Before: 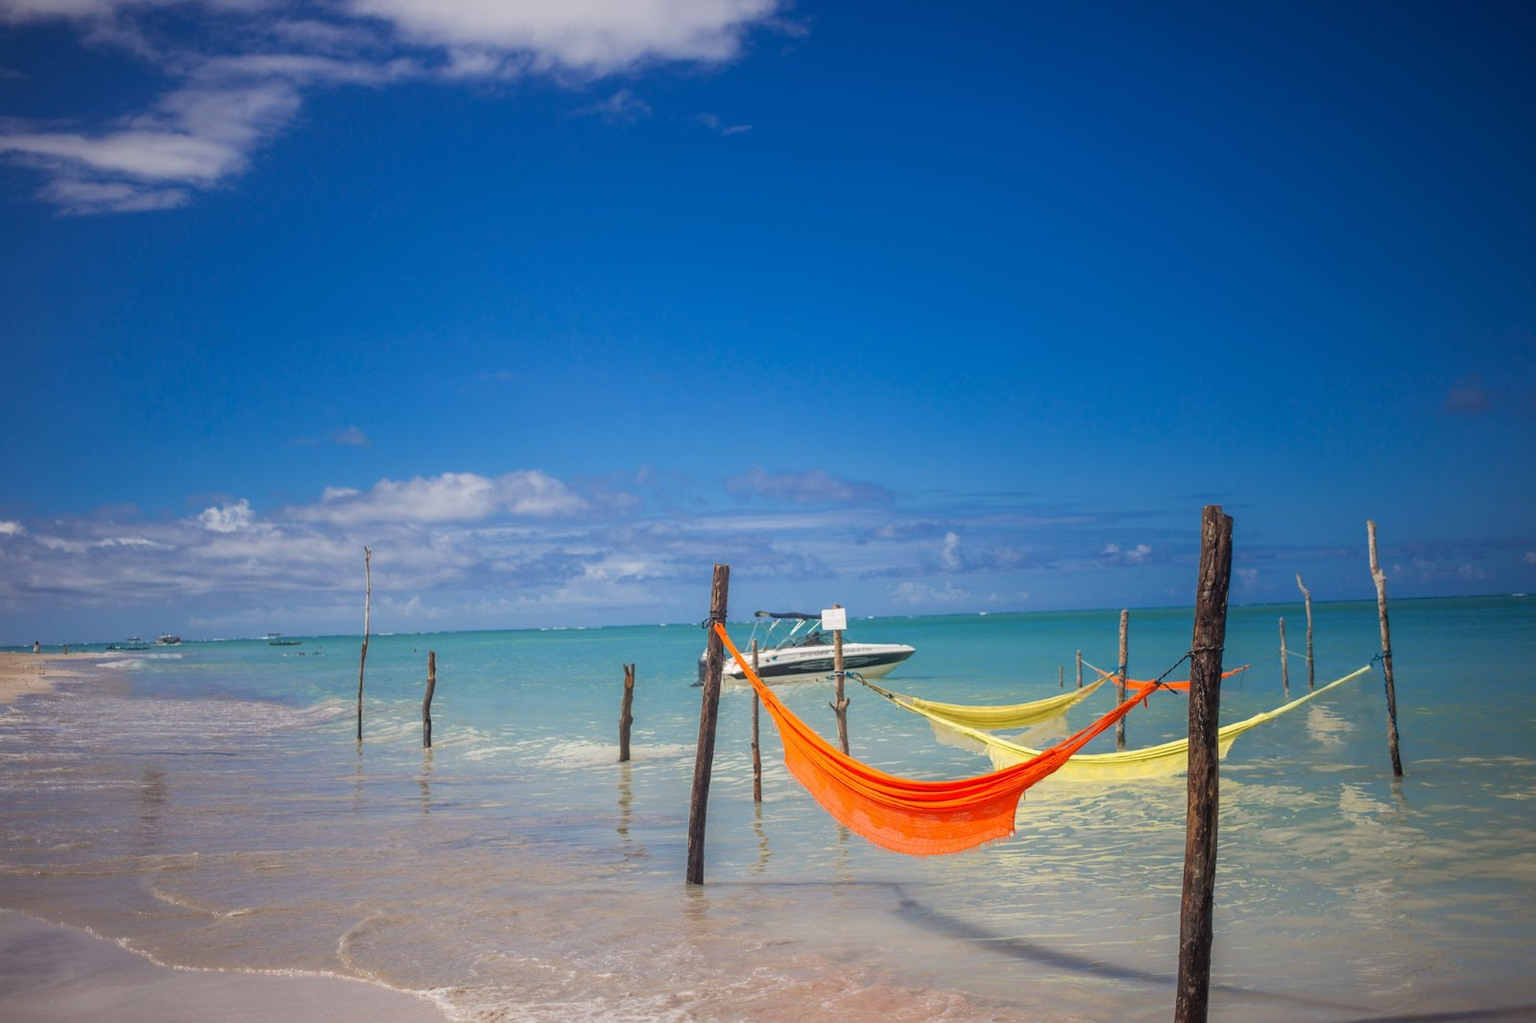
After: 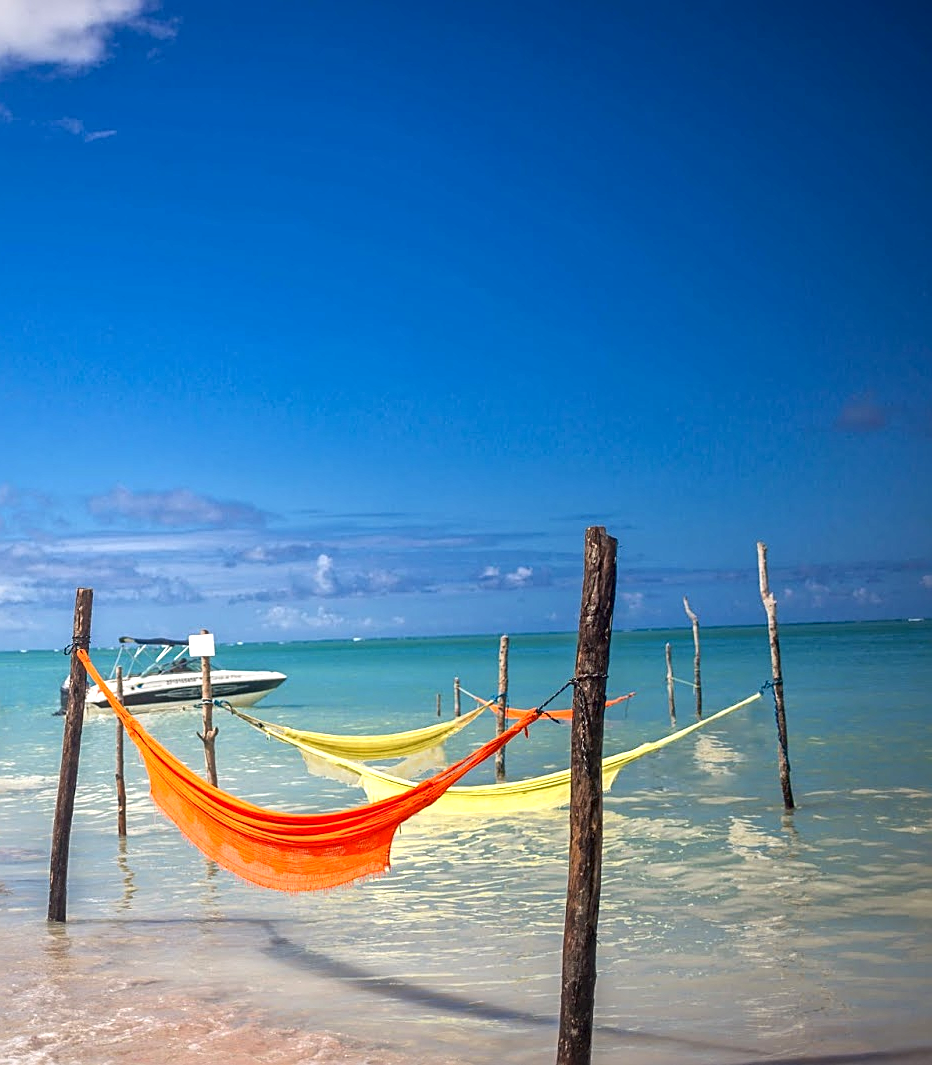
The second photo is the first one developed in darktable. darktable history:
exposure: black level correction 0.001, exposure 0.499 EV, compensate highlight preservation false
crop: left 41.749%
sharpen: on, module defaults
local contrast: mode bilateral grid, contrast 21, coarseness 20, detail 150%, midtone range 0.2
